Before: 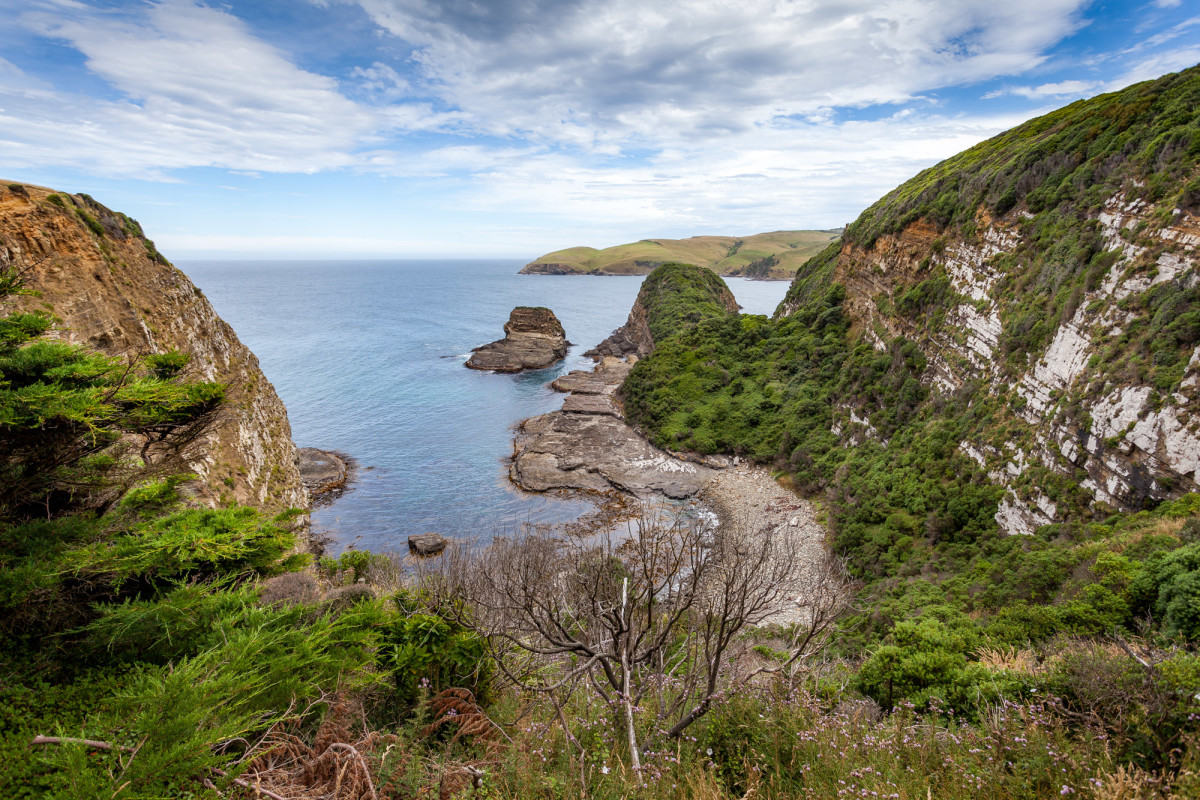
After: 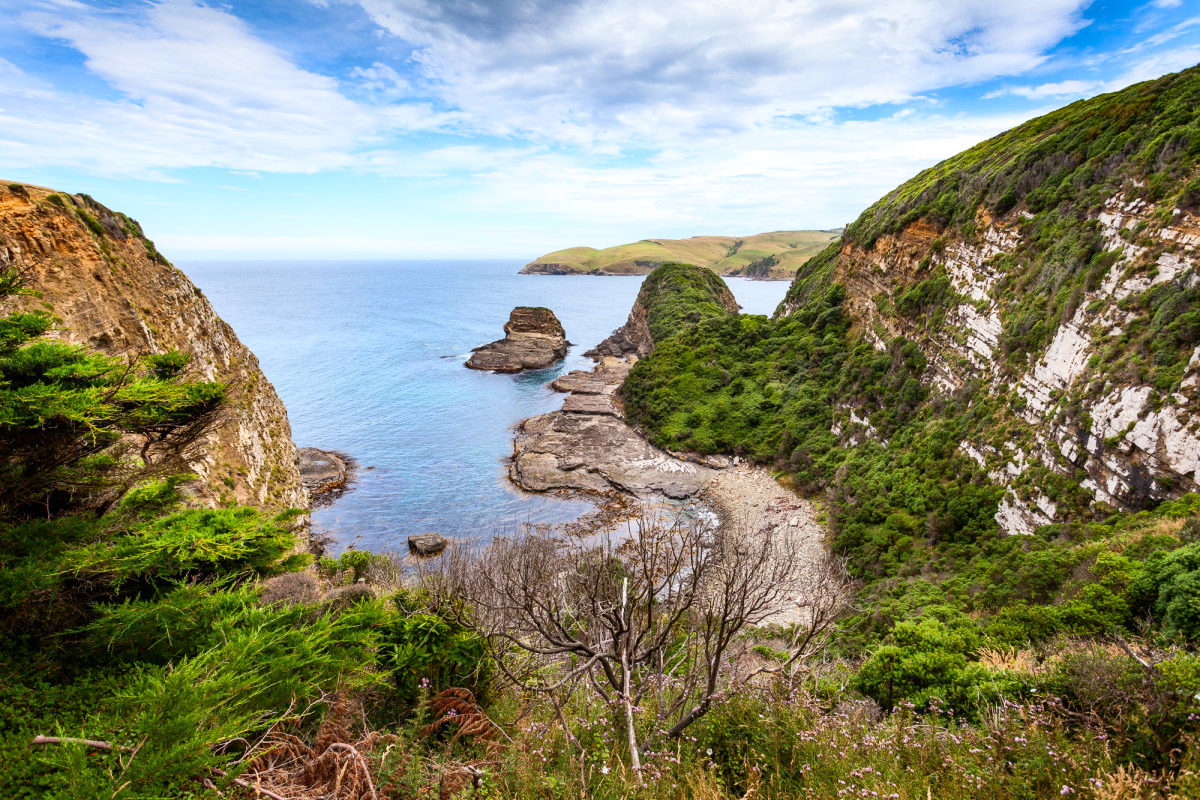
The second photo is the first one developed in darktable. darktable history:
contrast brightness saturation: contrast 0.233, brightness 0.108, saturation 0.293
